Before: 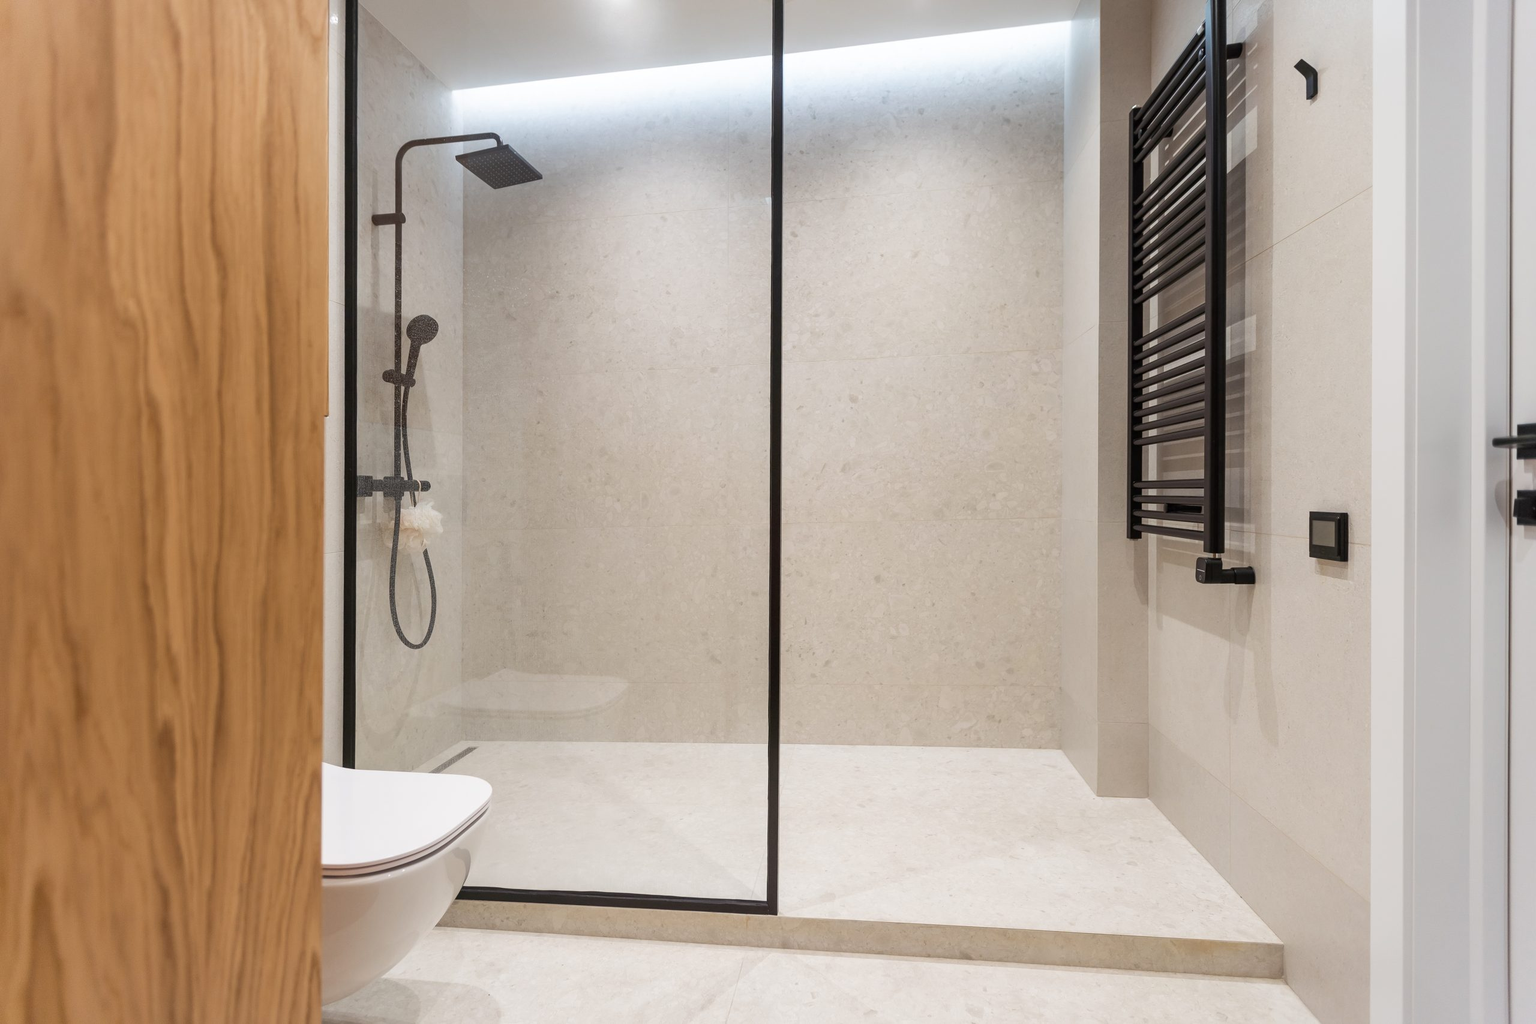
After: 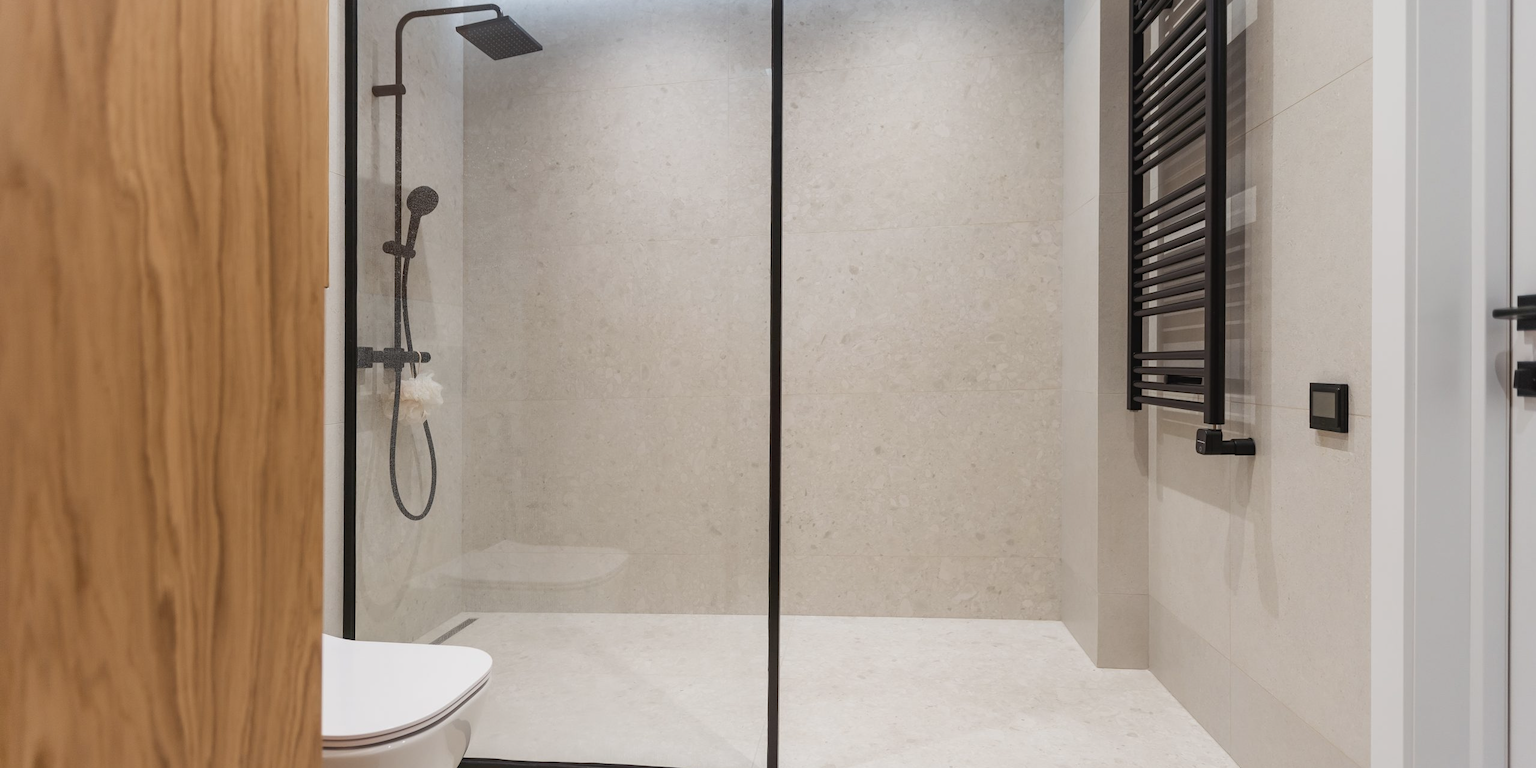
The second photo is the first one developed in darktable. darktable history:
crop and rotate: top 12.63%, bottom 12.366%
contrast brightness saturation: contrast -0.071, brightness -0.044, saturation -0.114
